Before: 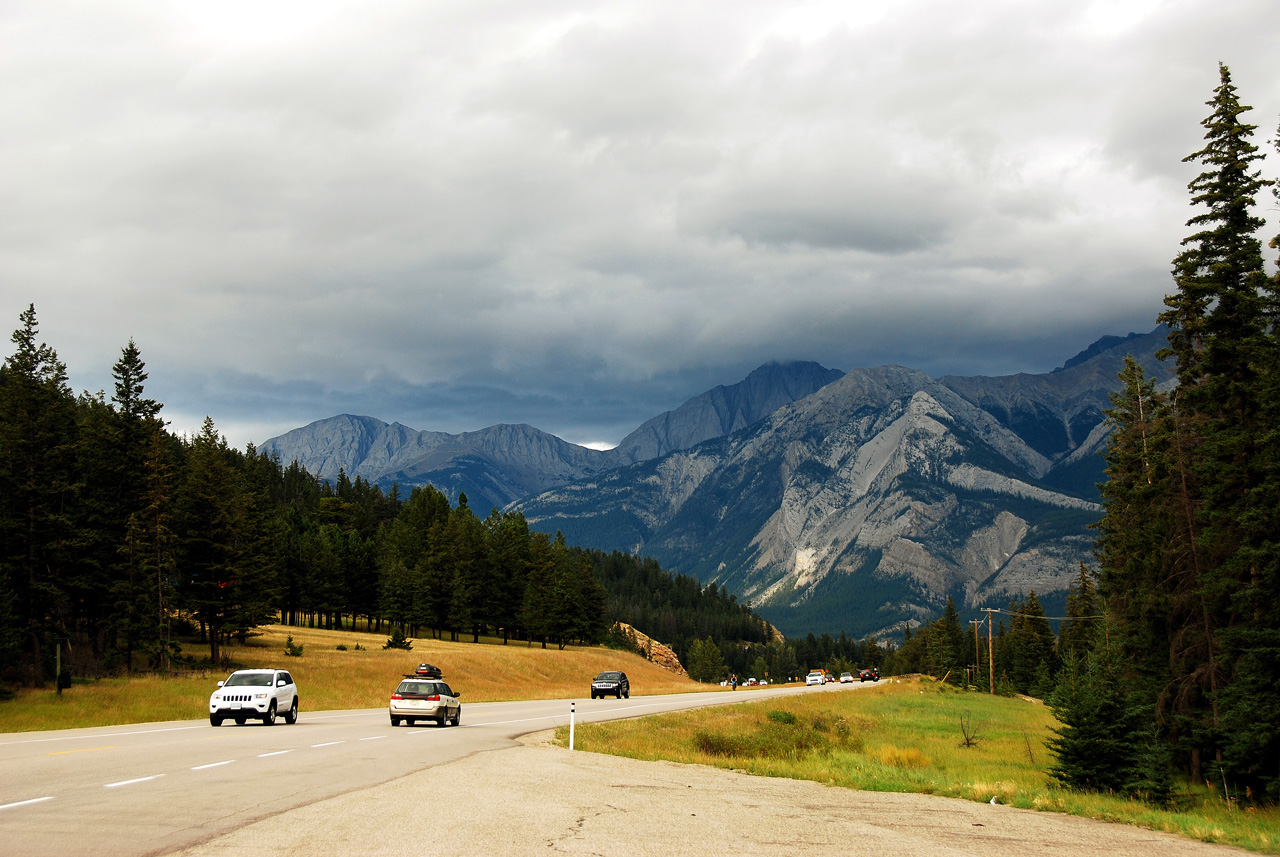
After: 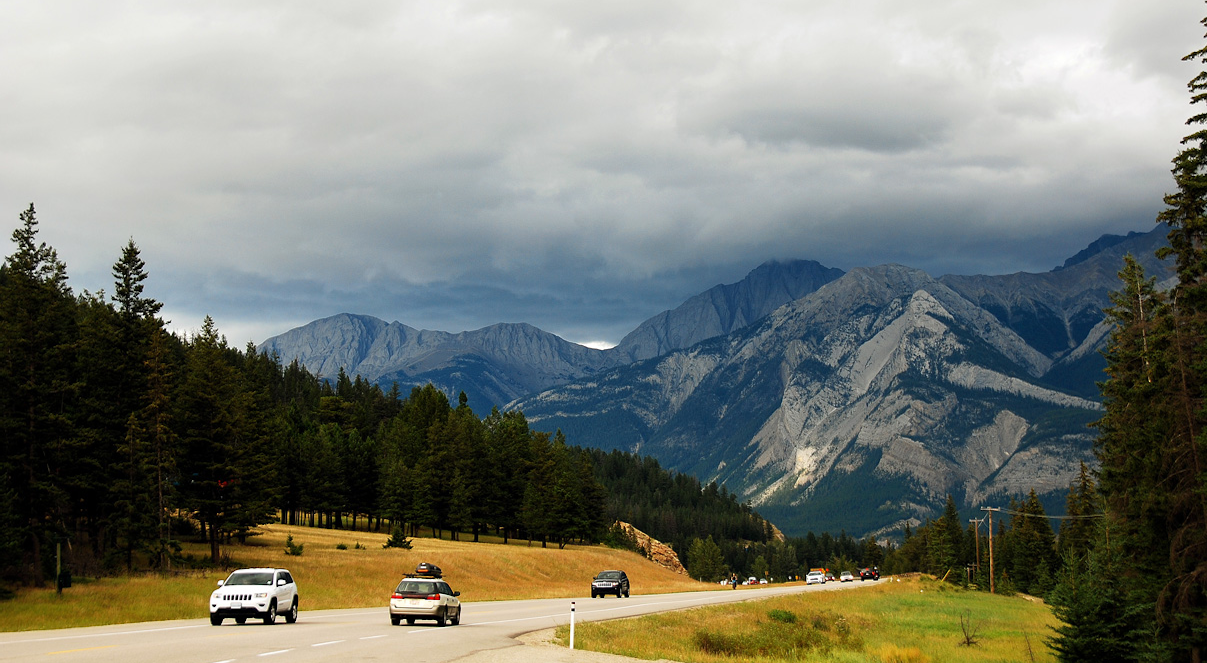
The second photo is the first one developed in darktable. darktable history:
crop and rotate: angle 0.034°, top 11.771%, right 5.57%, bottom 10.711%
